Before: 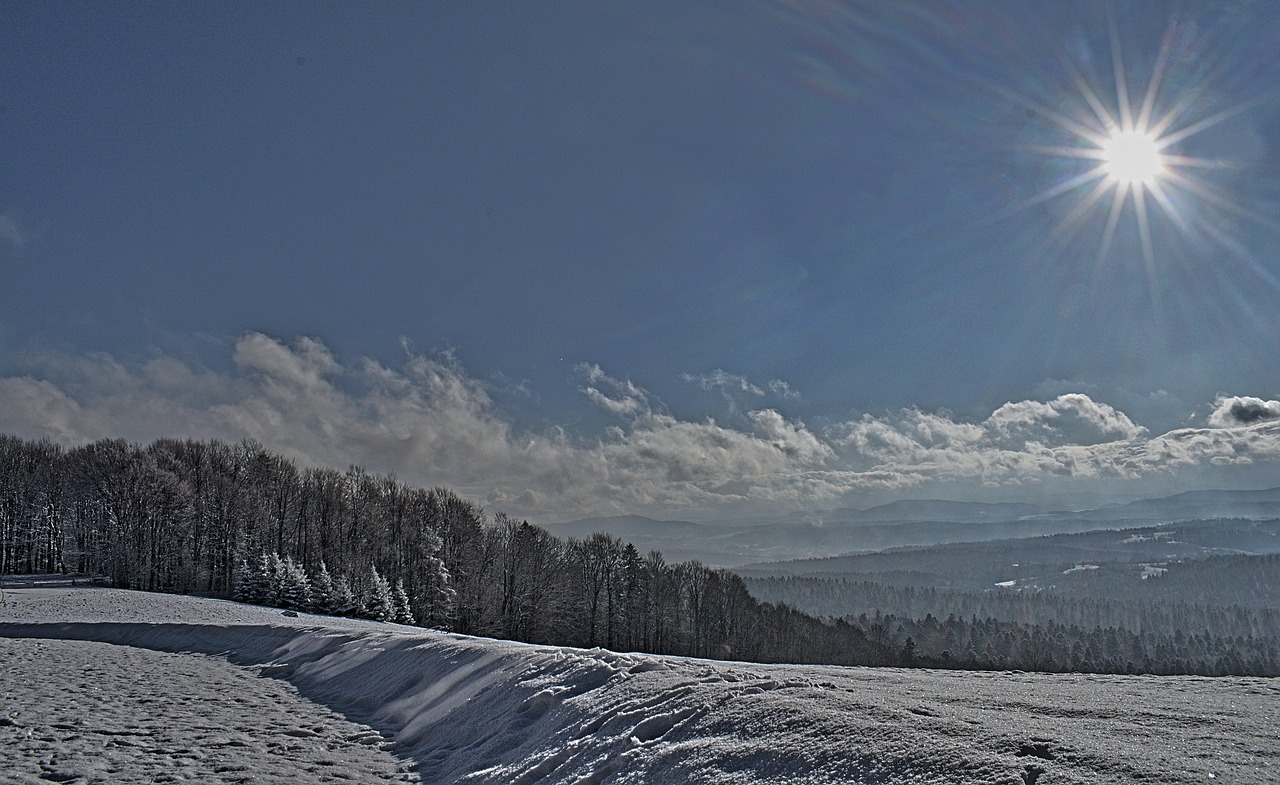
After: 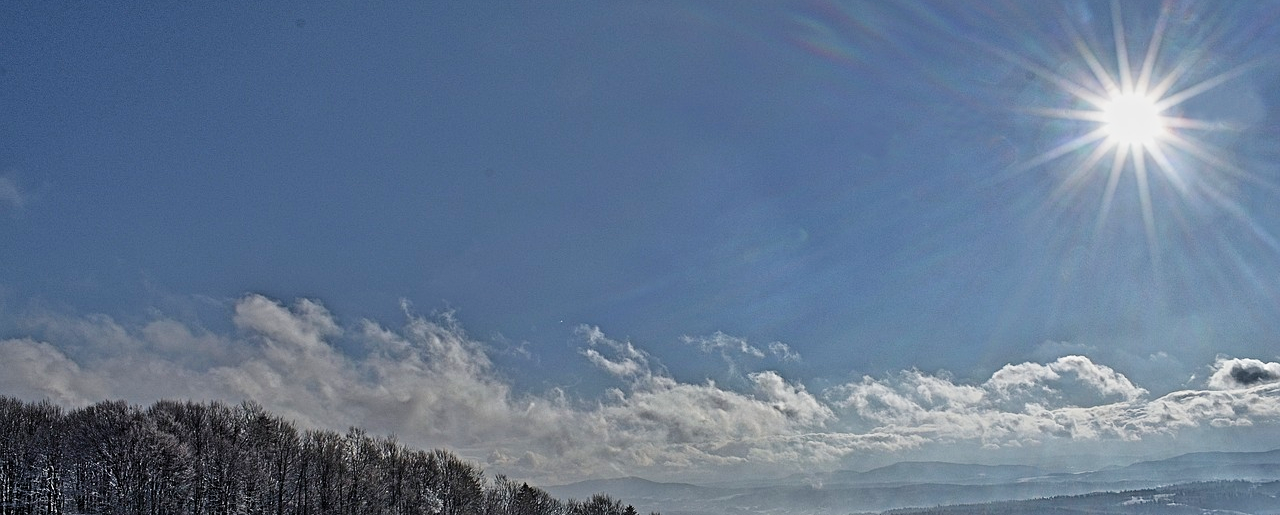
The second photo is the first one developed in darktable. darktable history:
crop and rotate: top 4.848%, bottom 29.503%
tone curve: curves: ch0 [(0, 0) (0.004, 0.001) (0.02, 0.008) (0.218, 0.218) (0.664, 0.774) (0.832, 0.914) (1, 1)], preserve colors none
